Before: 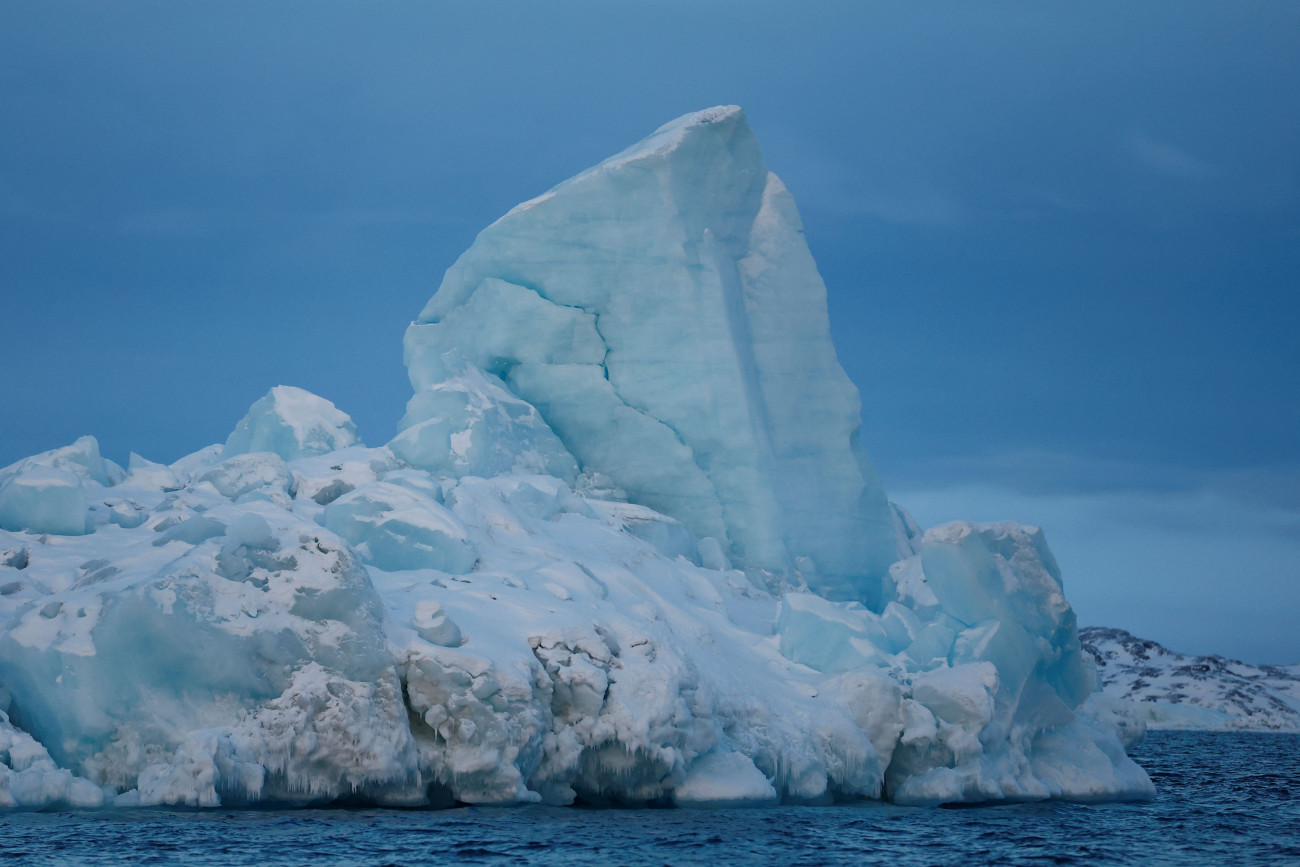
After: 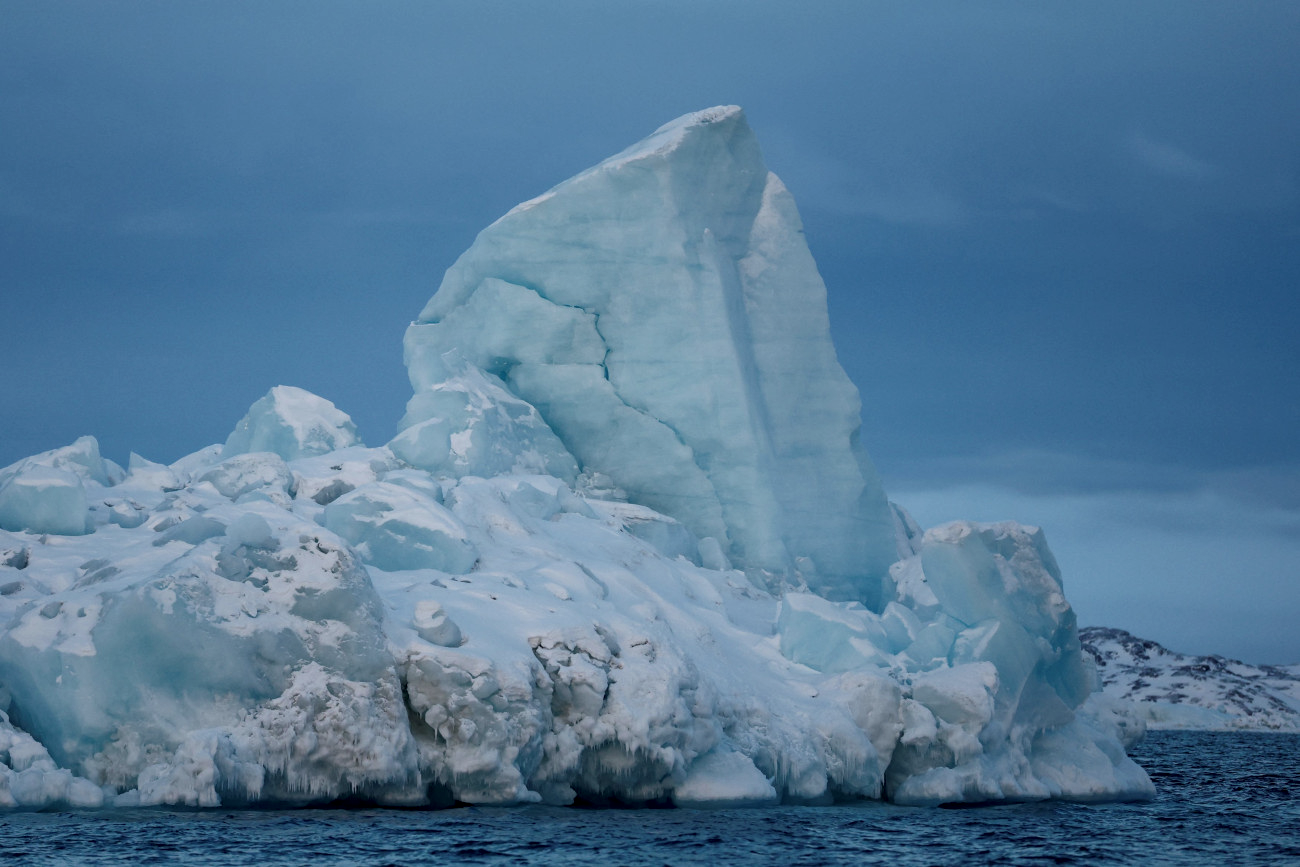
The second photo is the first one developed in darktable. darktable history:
color balance rgb: perceptual saturation grading › global saturation 30%, global vibrance 10%
color zones: curves: ch0 [(0, 0.511) (0.143, 0.531) (0.286, 0.56) (0.429, 0.5) (0.571, 0.5) (0.714, 0.5) (0.857, 0.5) (1, 0.5)]; ch1 [(0, 0.525) (0.143, 0.705) (0.286, 0.715) (0.429, 0.35) (0.571, 0.35) (0.714, 0.35) (0.857, 0.4) (1, 0.4)]; ch2 [(0, 0.572) (0.143, 0.512) (0.286, 0.473) (0.429, 0.45) (0.571, 0.5) (0.714, 0.5) (0.857, 0.518) (1, 0.518)]
local contrast: on, module defaults
